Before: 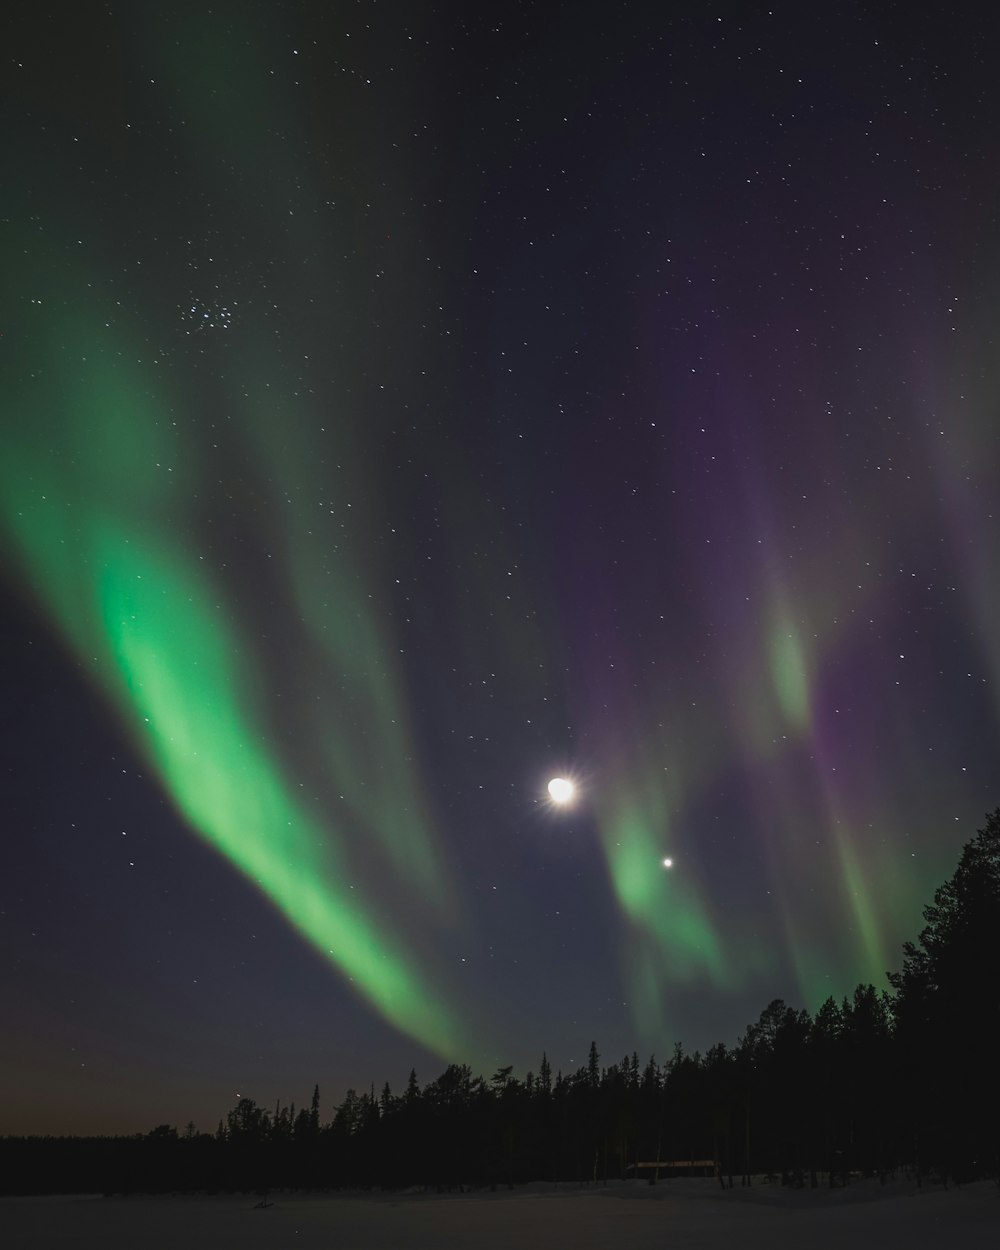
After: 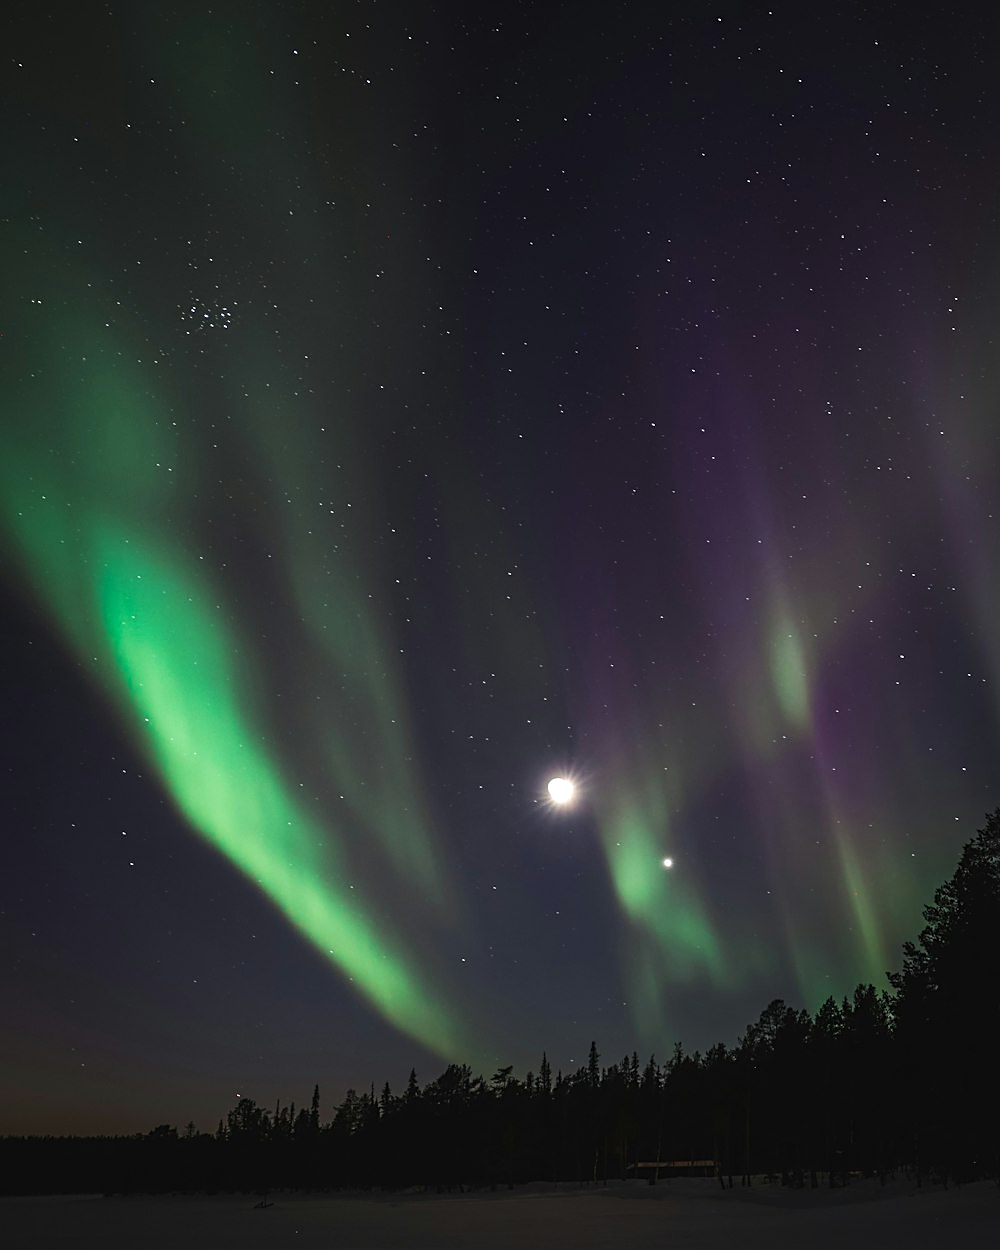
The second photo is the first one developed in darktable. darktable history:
sharpen: on, module defaults
tone equalizer: -8 EV -0.394 EV, -7 EV -0.413 EV, -6 EV -0.299 EV, -5 EV -0.257 EV, -3 EV 0.22 EV, -2 EV 0.356 EV, -1 EV 0.415 EV, +0 EV 0.433 EV, edges refinement/feathering 500, mask exposure compensation -1.57 EV, preserve details no
